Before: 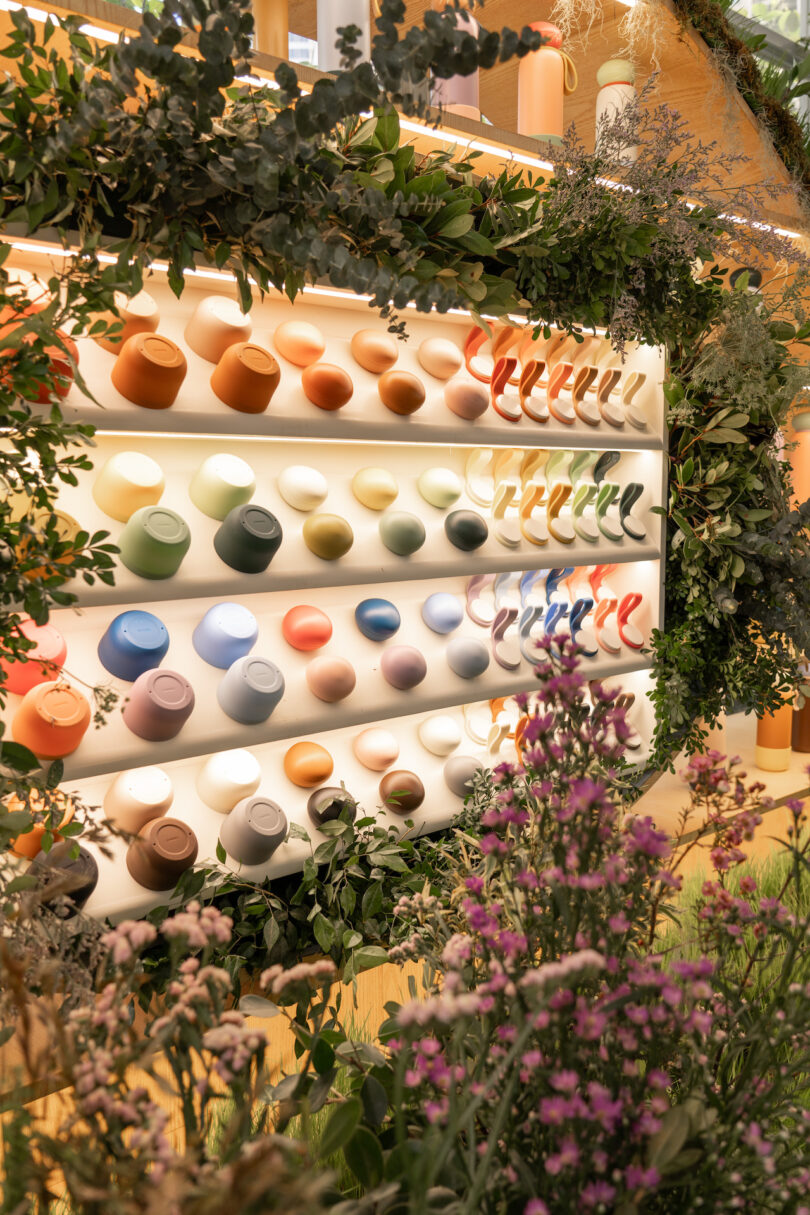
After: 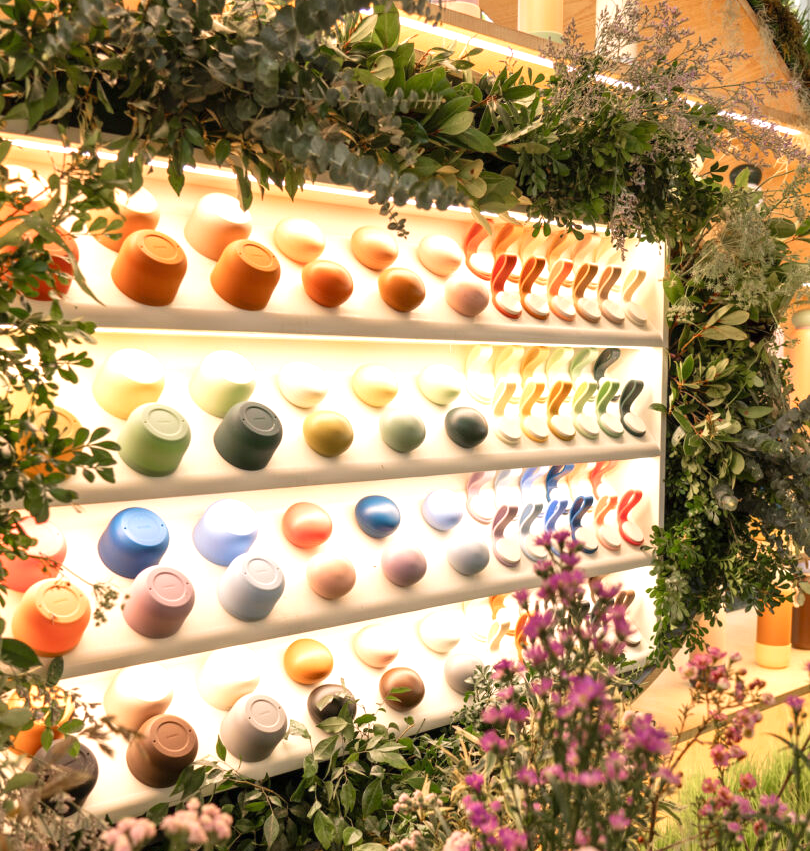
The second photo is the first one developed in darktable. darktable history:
crop and rotate: top 8.512%, bottom 21.407%
velvia: strength 14.64%
exposure: black level correction 0, exposure 0.694 EV, compensate highlight preservation false
